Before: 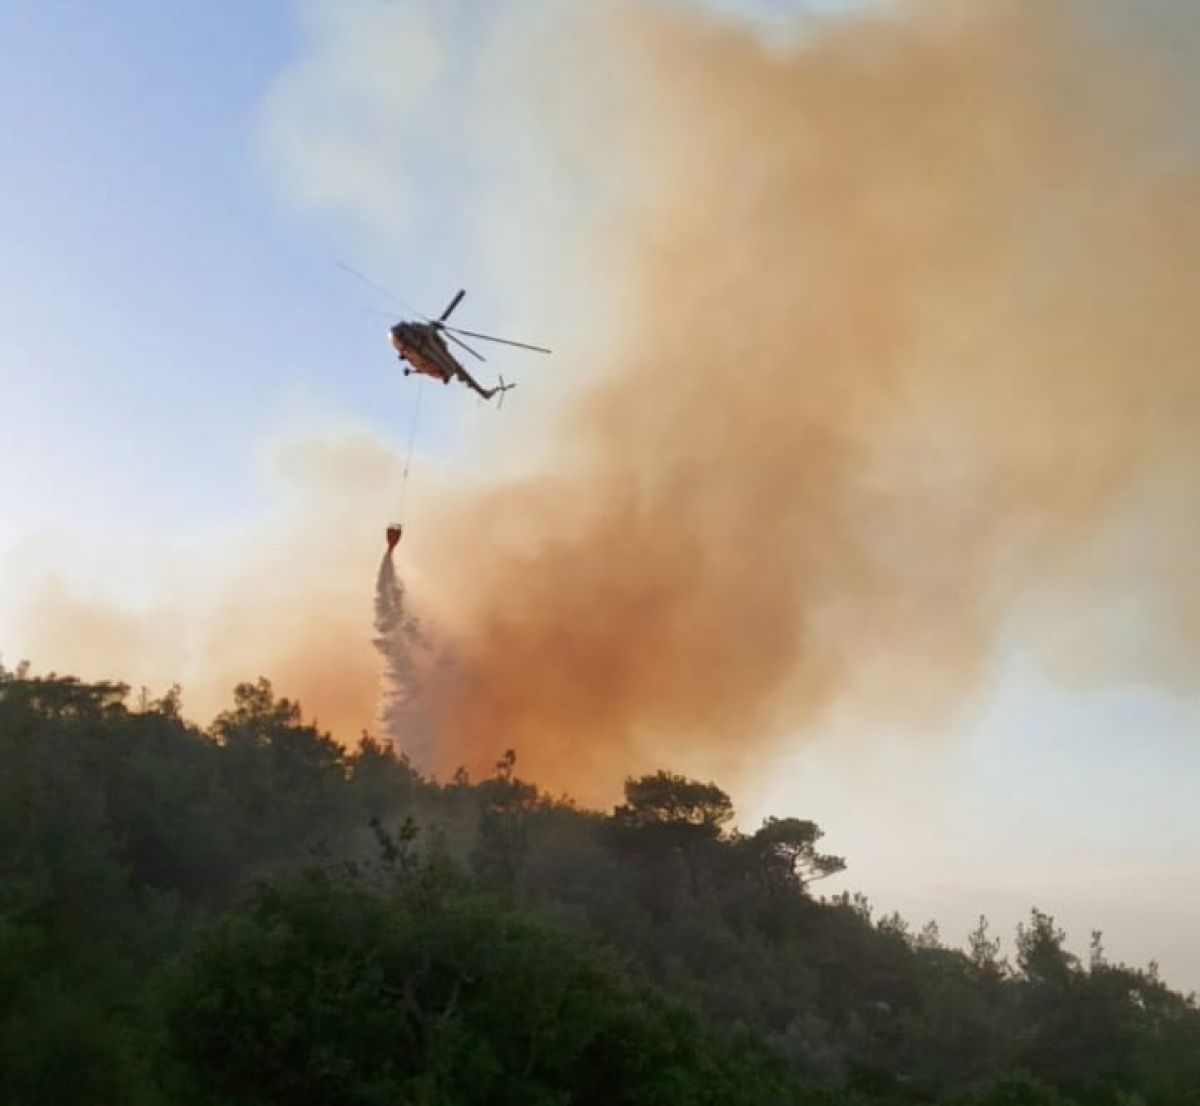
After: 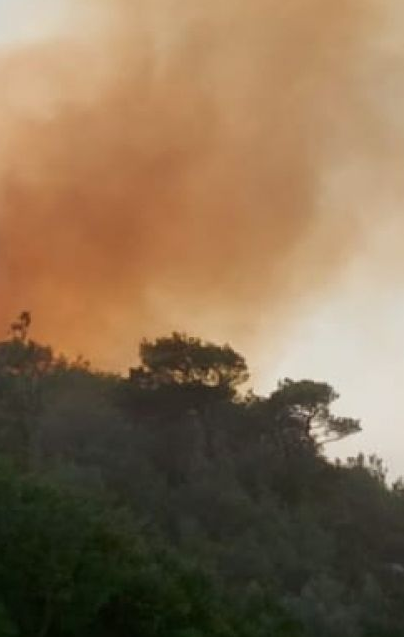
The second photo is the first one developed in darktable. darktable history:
crop: left 40.423%, top 39.662%, right 25.888%, bottom 2.705%
